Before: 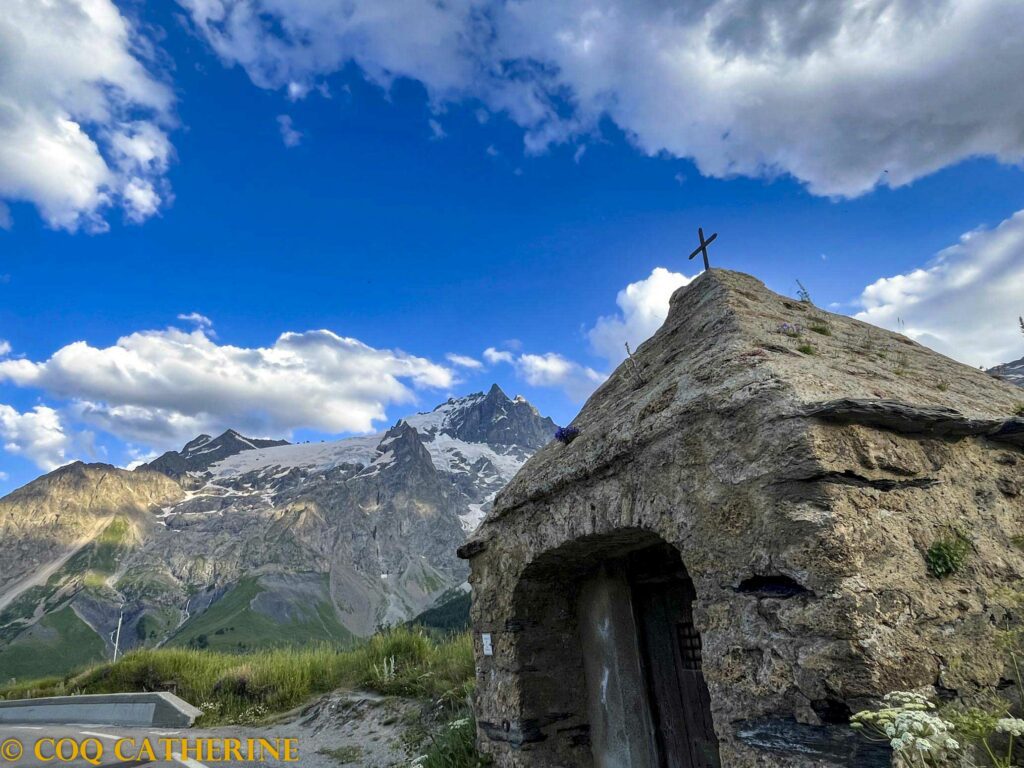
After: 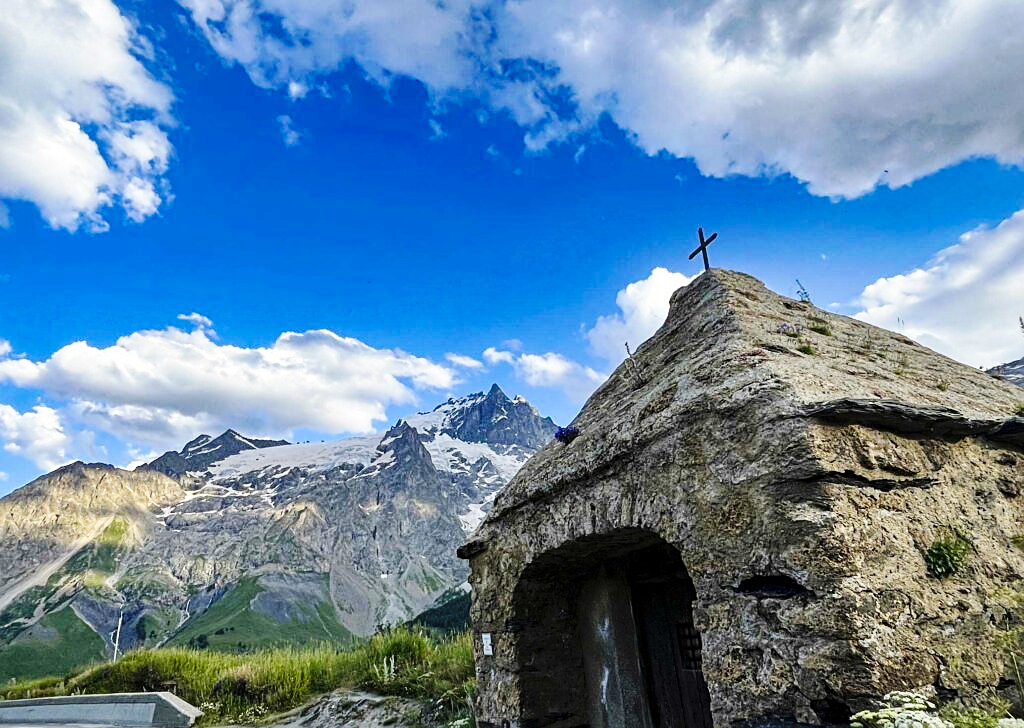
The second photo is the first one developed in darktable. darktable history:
crop and rotate: top 0%, bottom 5.097%
sharpen: on, module defaults
base curve: curves: ch0 [(0, 0) (0.036, 0.025) (0.121, 0.166) (0.206, 0.329) (0.605, 0.79) (1, 1)], preserve colors none
